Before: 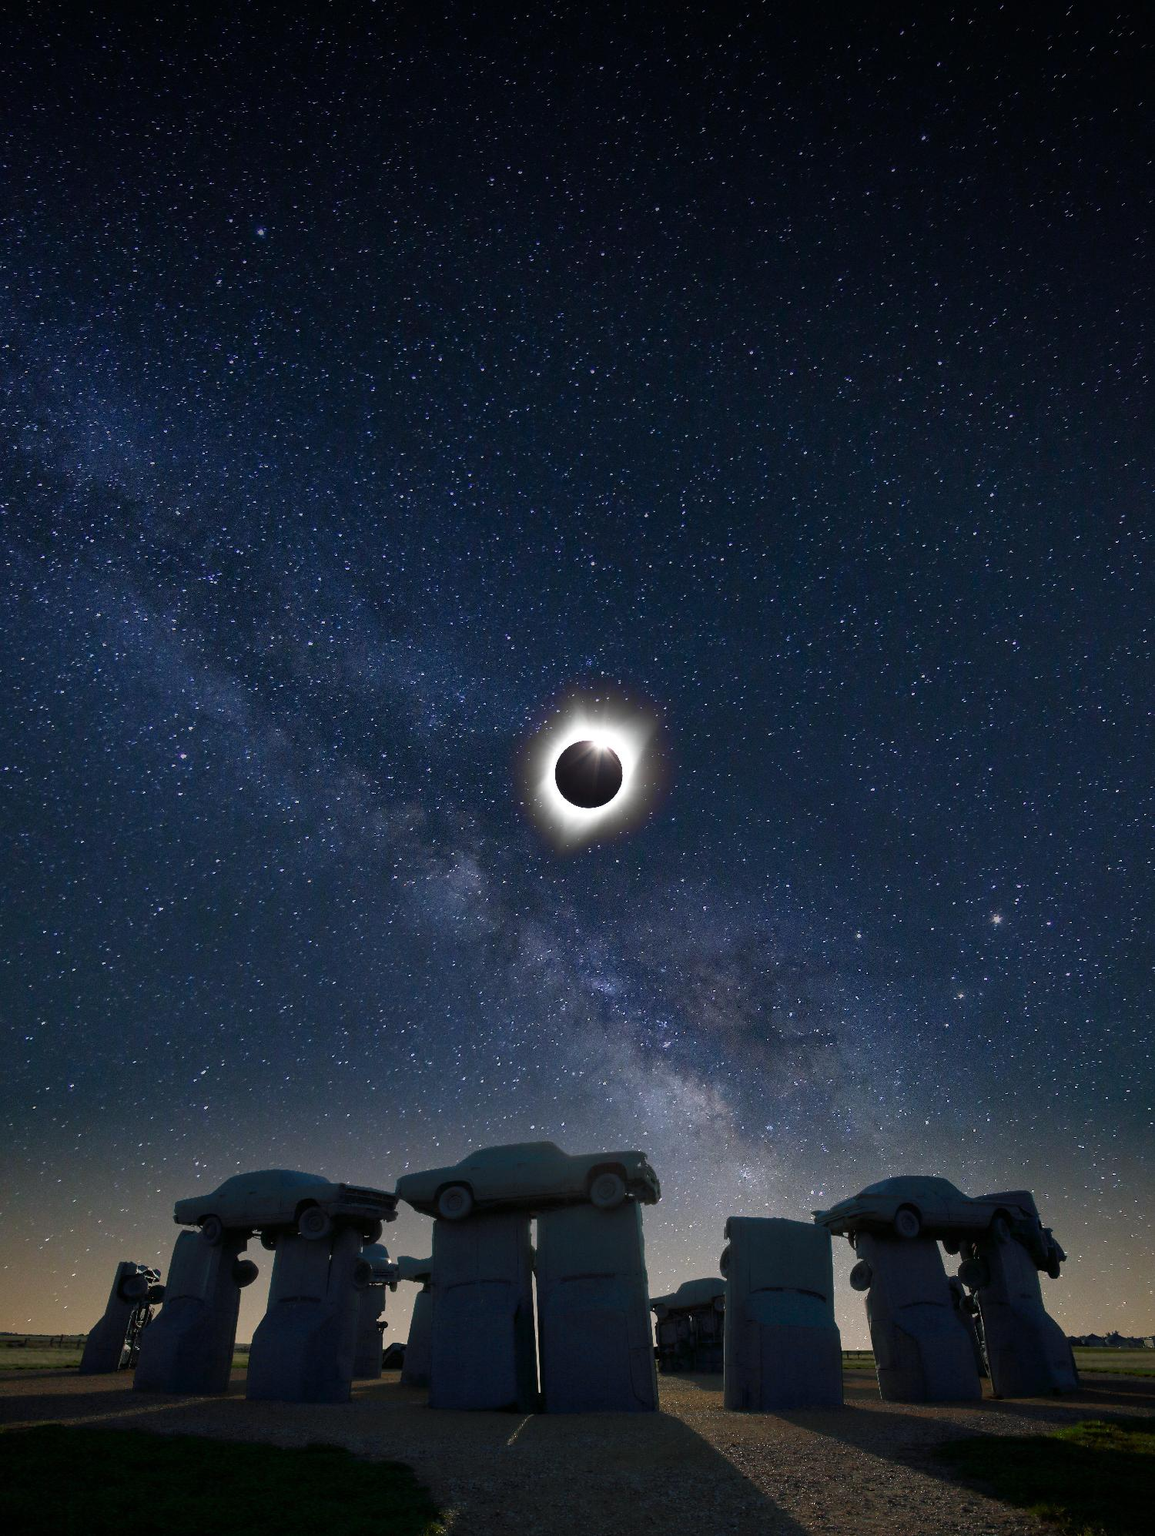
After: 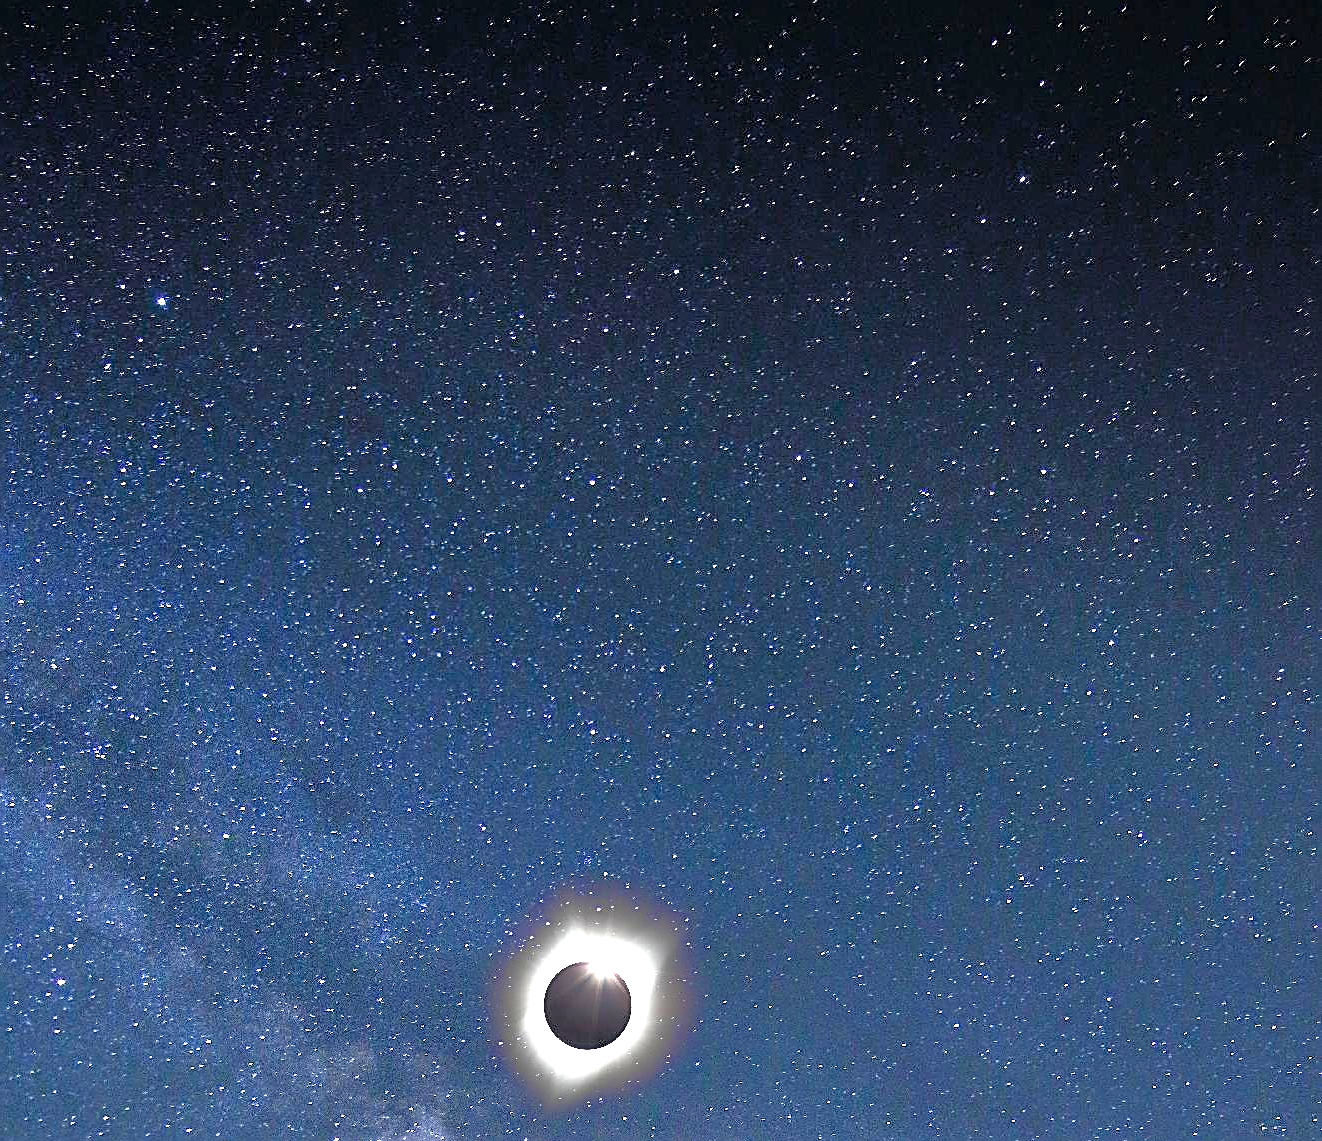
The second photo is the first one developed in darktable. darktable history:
tone equalizer: -7 EV 0.156 EV, -6 EV 0.565 EV, -5 EV 1.14 EV, -4 EV 1.35 EV, -3 EV 1.18 EV, -2 EV 0.6 EV, -1 EV 0.16 EV
crop and rotate: left 11.821%, bottom 42.773%
sharpen: amount 0.9
exposure: black level correction 0, exposure 1.199 EV, compensate highlight preservation false
